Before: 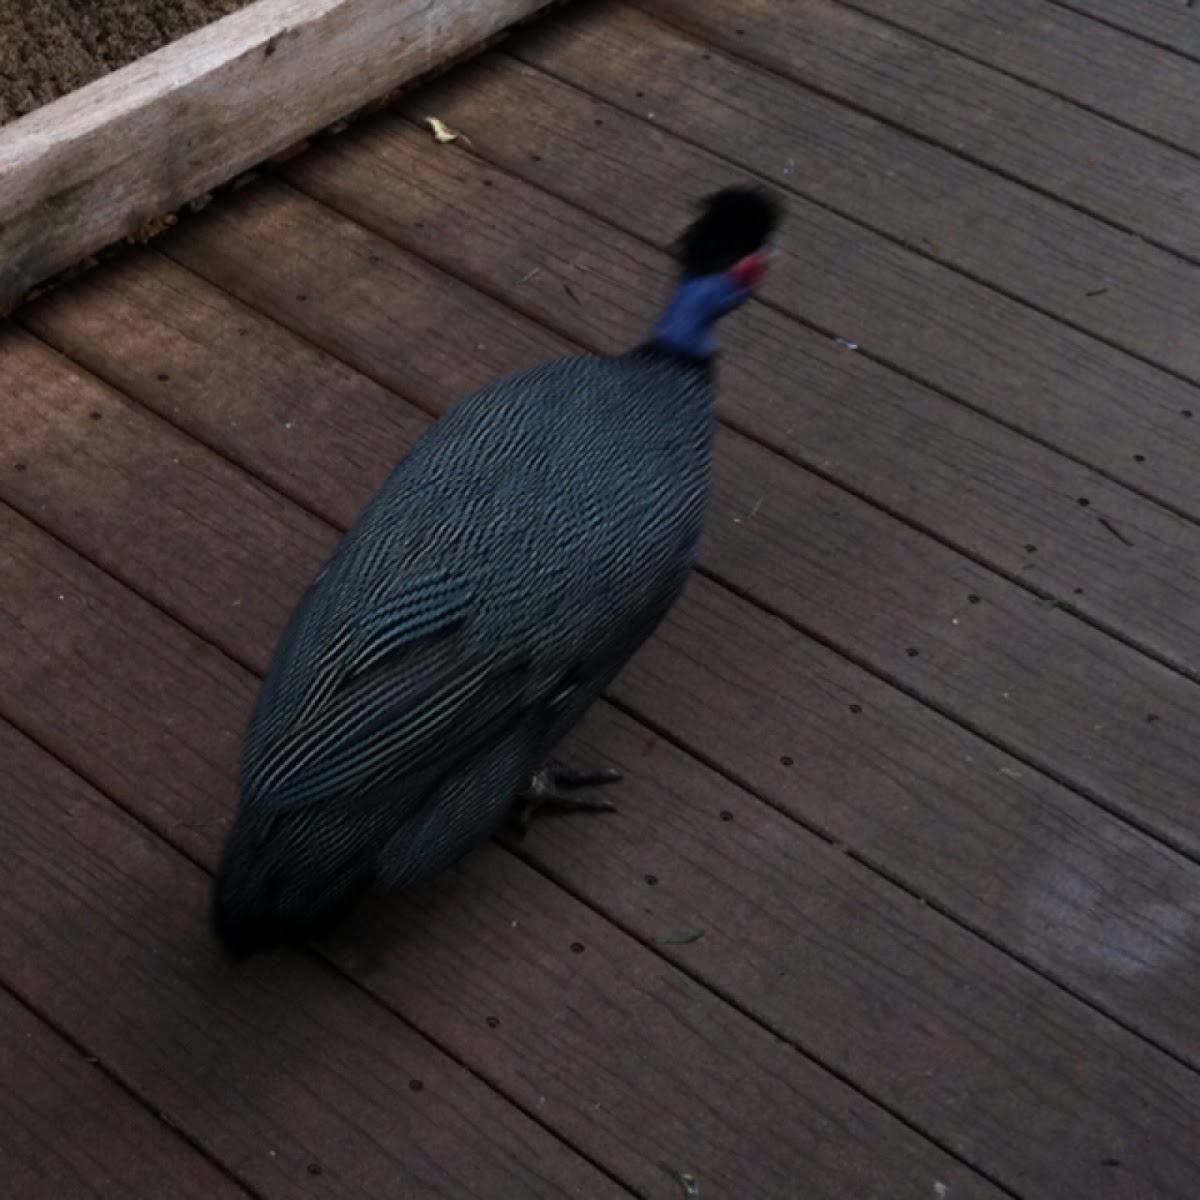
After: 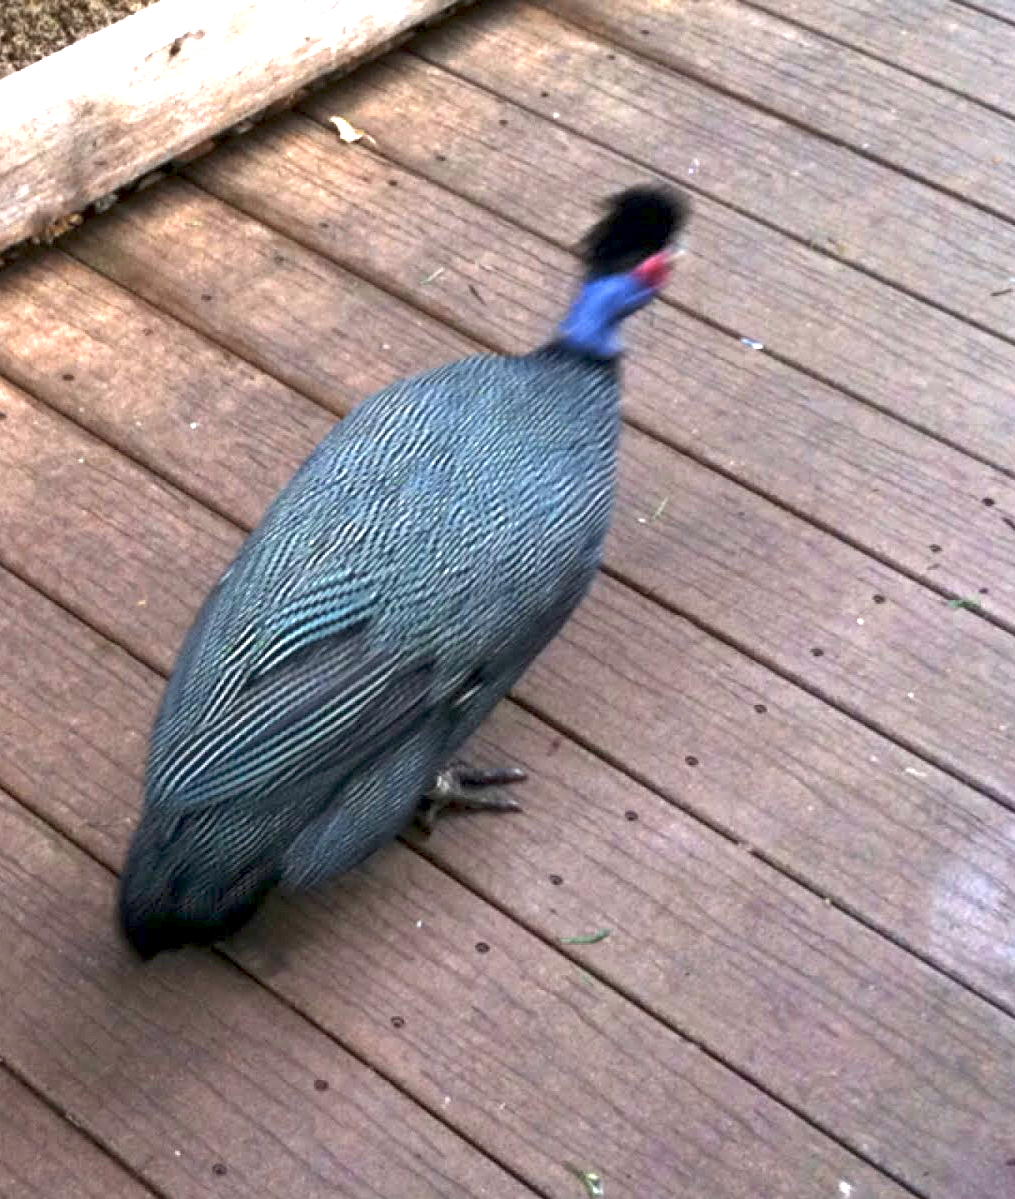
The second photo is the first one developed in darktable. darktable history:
shadows and highlights: shadows 36.55, highlights -28, soften with gaussian
exposure: exposure 2.955 EV, compensate highlight preservation false
crop: left 7.97%, right 7.375%
tone equalizer: on, module defaults
local contrast: highlights 102%, shadows 103%, detail 119%, midtone range 0.2
